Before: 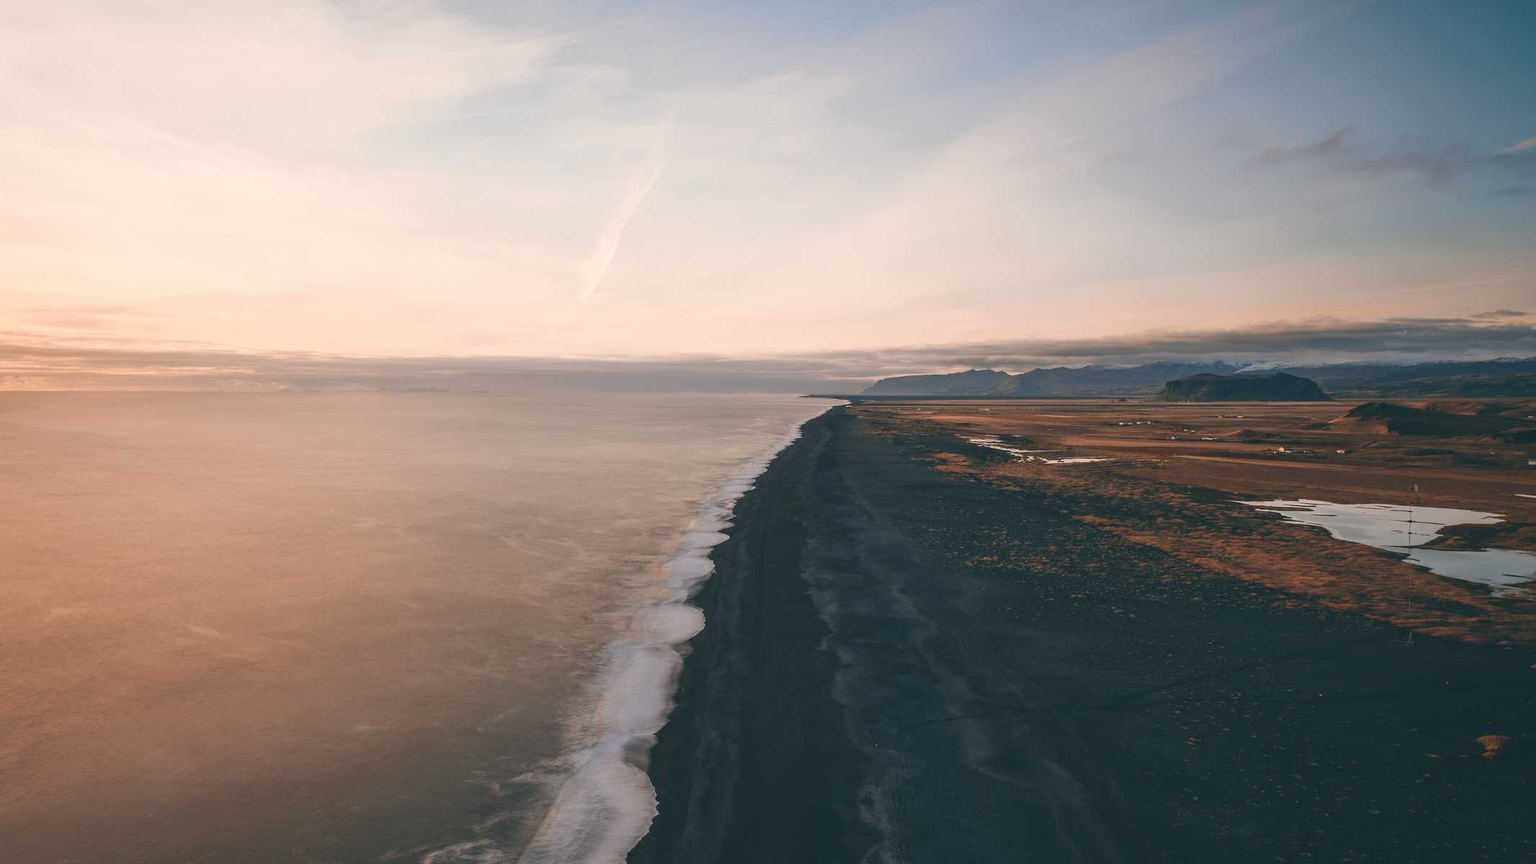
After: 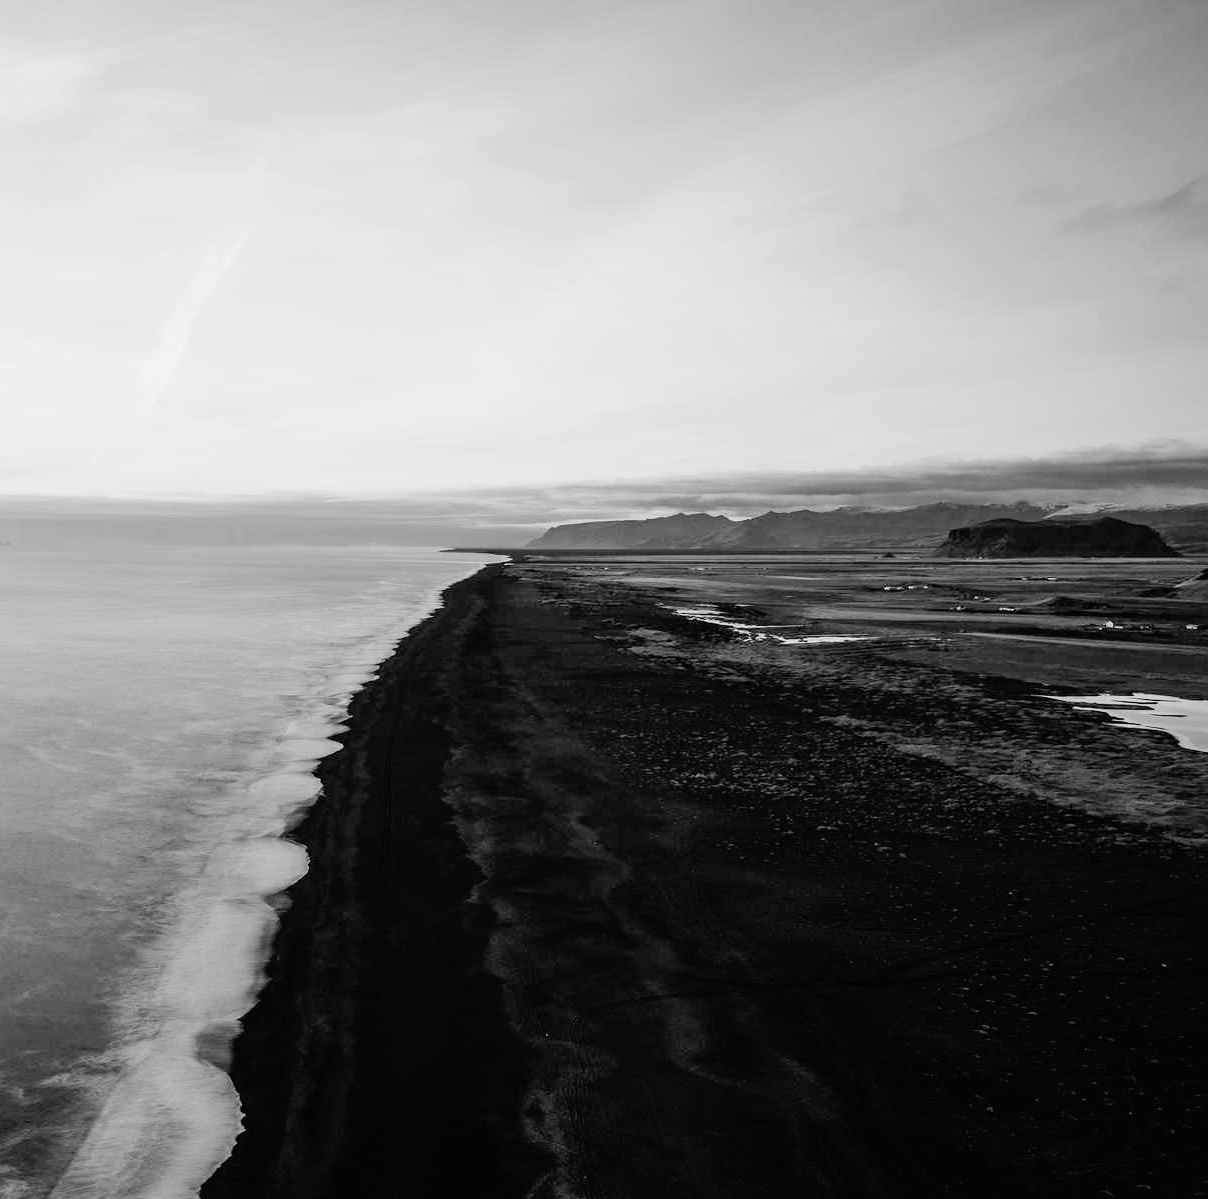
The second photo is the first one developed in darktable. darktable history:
color balance: lift [0.975, 0.993, 1, 1.015], gamma [1.1, 1, 1, 0.945], gain [1, 1.04, 1, 0.95]
crop: left 31.458%, top 0%, right 11.876%
monochrome: on, module defaults
tone curve: curves: ch0 [(0, 0.01) (0.133, 0.057) (0.338, 0.327) (0.494, 0.55) (0.726, 0.807) (1, 1)]; ch1 [(0, 0) (0.346, 0.324) (0.45, 0.431) (0.5, 0.5) (0.522, 0.517) (0.543, 0.578) (1, 1)]; ch2 [(0, 0) (0.44, 0.424) (0.501, 0.499) (0.564, 0.611) (0.622, 0.667) (0.707, 0.746) (1, 1)], color space Lab, independent channels, preserve colors none
